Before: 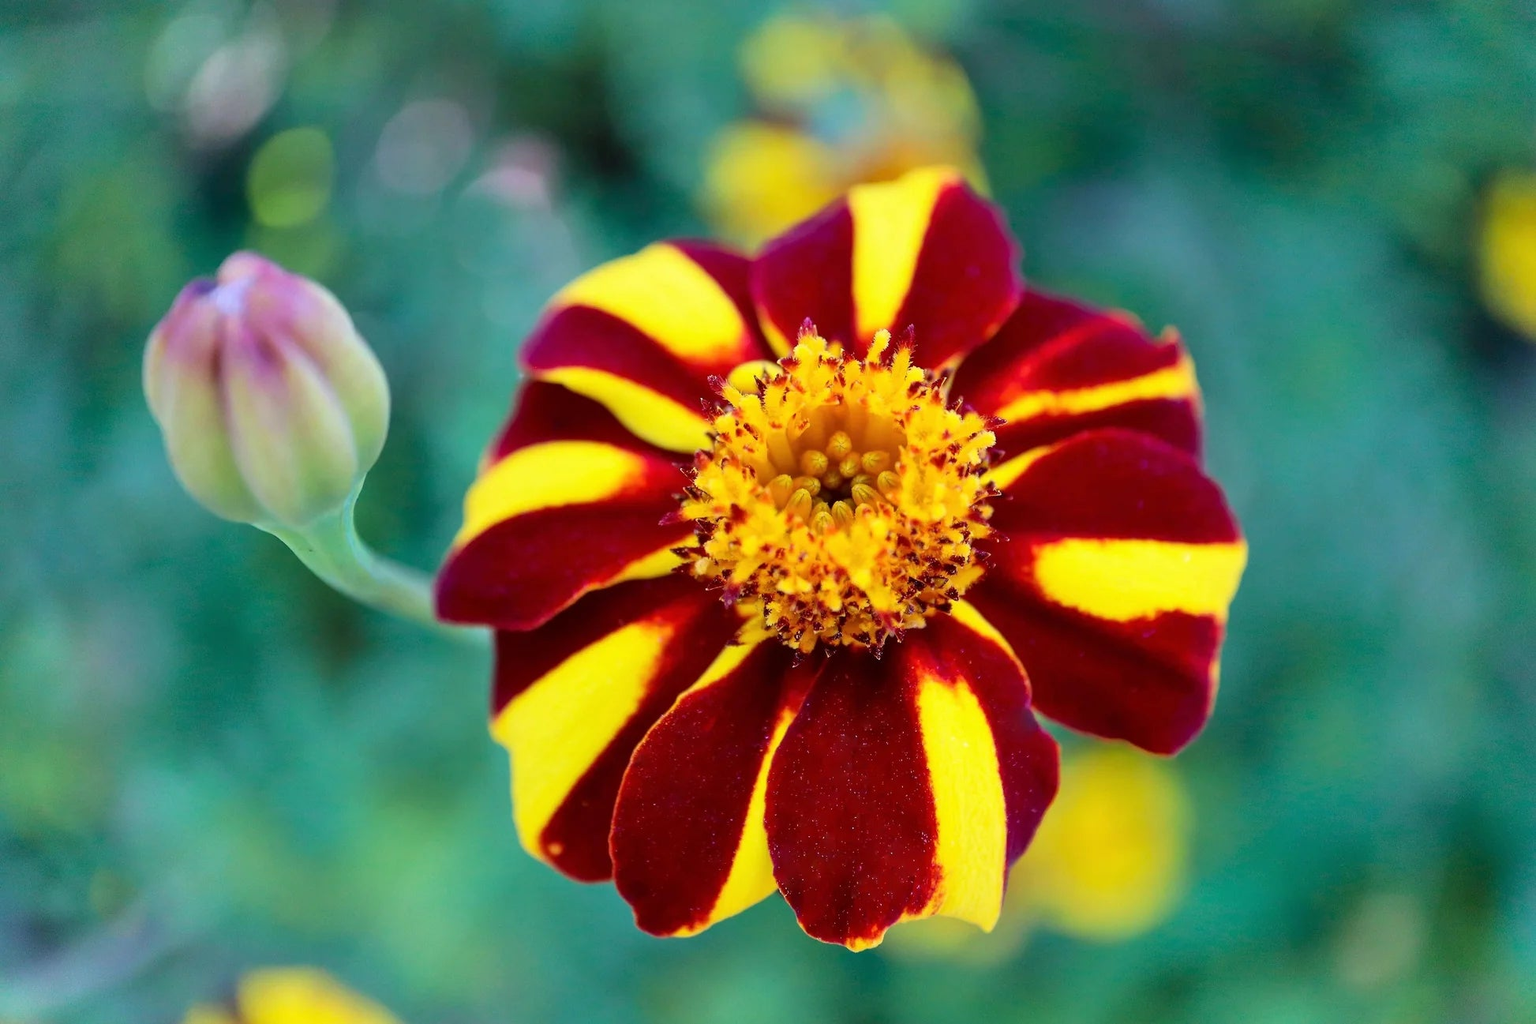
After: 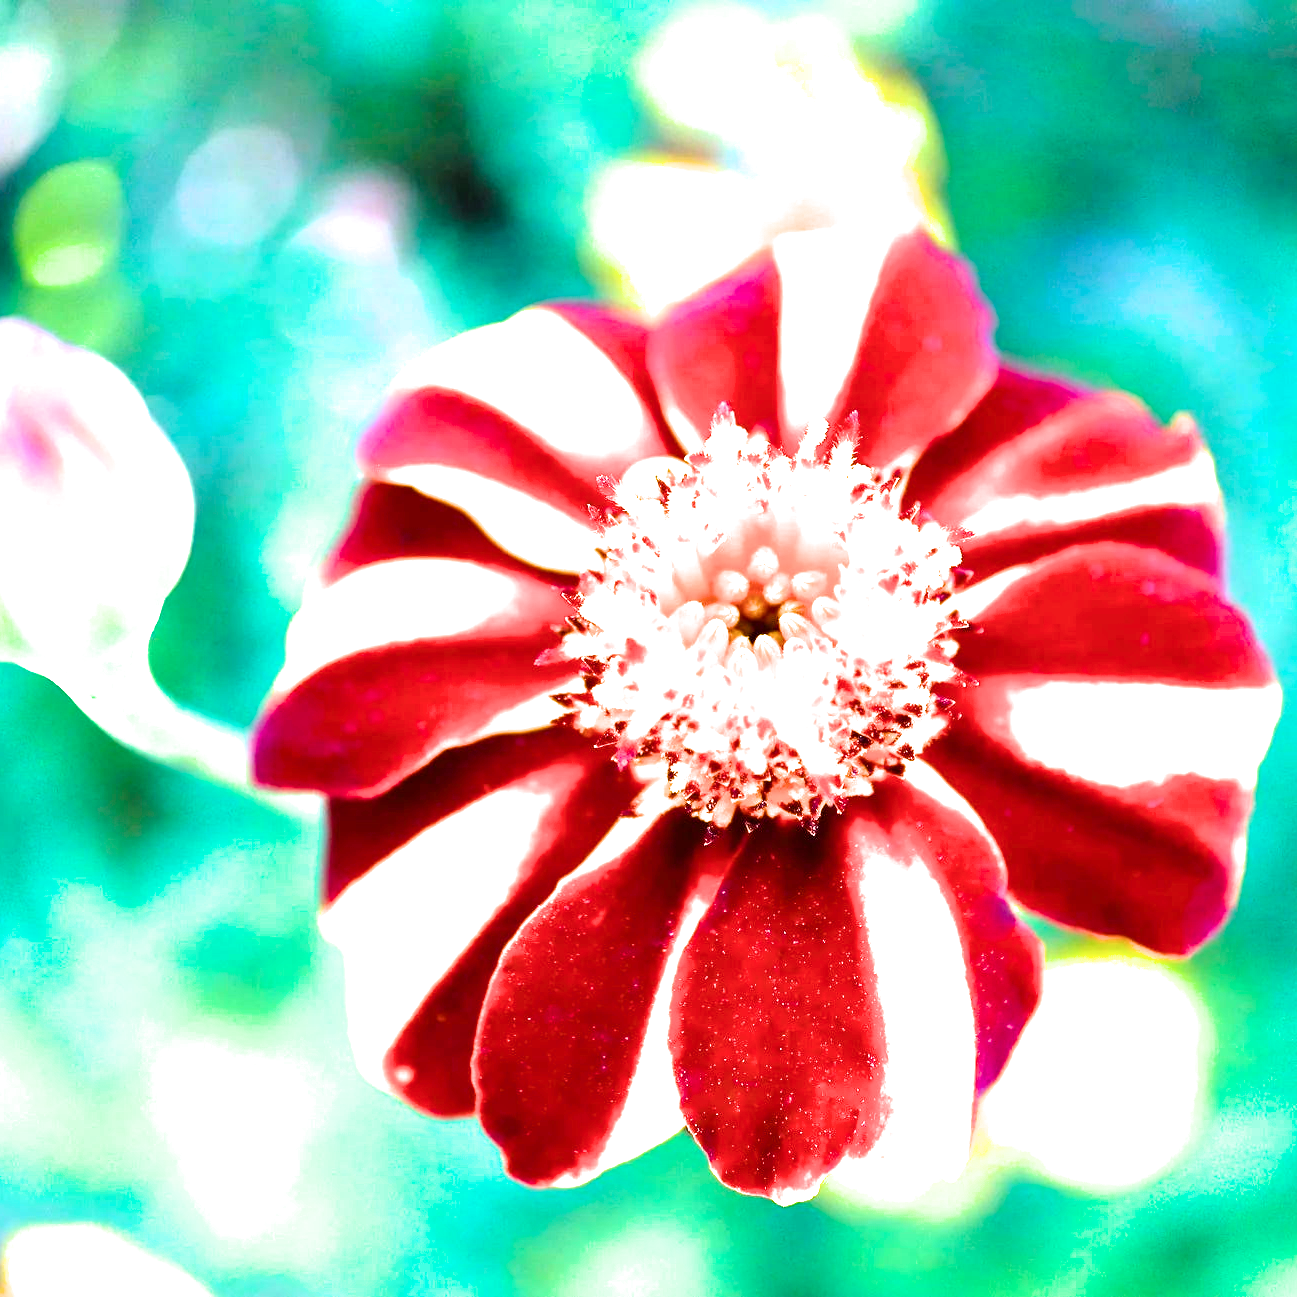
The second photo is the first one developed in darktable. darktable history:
exposure: black level correction 0, exposure 1.381 EV, compensate highlight preservation false
crop and rotate: left 15.439%, right 17.906%
color balance rgb: global offset › hue 171.59°, linear chroma grading › global chroma 15.418%, perceptual saturation grading › global saturation -0.075%, perceptual brilliance grading › mid-tones 9.405%, perceptual brilliance grading › shadows 15.665%, global vibrance 39.969%
filmic rgb: black relative exposure -8.19 EV, white relative exposure 2.2 EV, threshold 5.94 EV, target white luminance 99.965%, hardness 7.18, latitude 75.61%, contrast 1.325, highlights saturation mix -2.76%, shadows ↔ highlights balance 29.73%, color science v6 (2022), enable highlight reconstruction true
